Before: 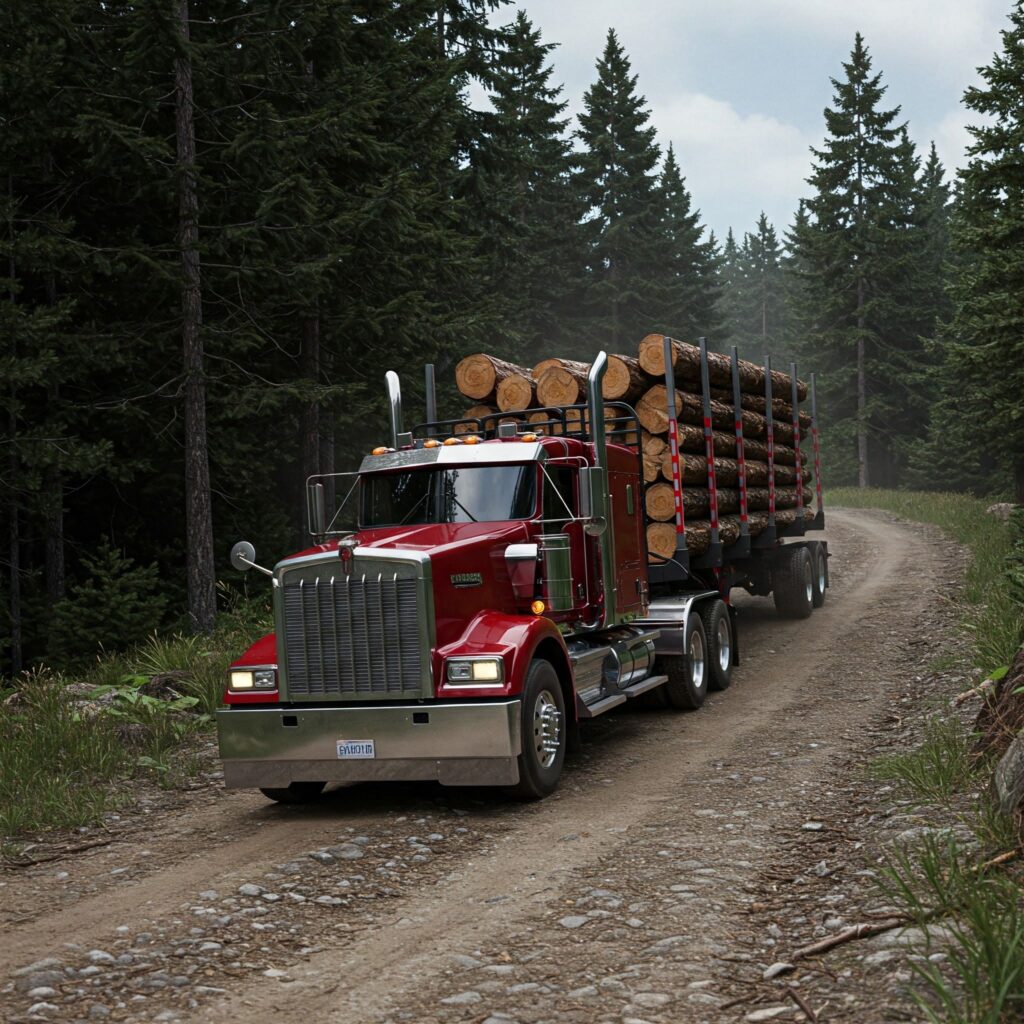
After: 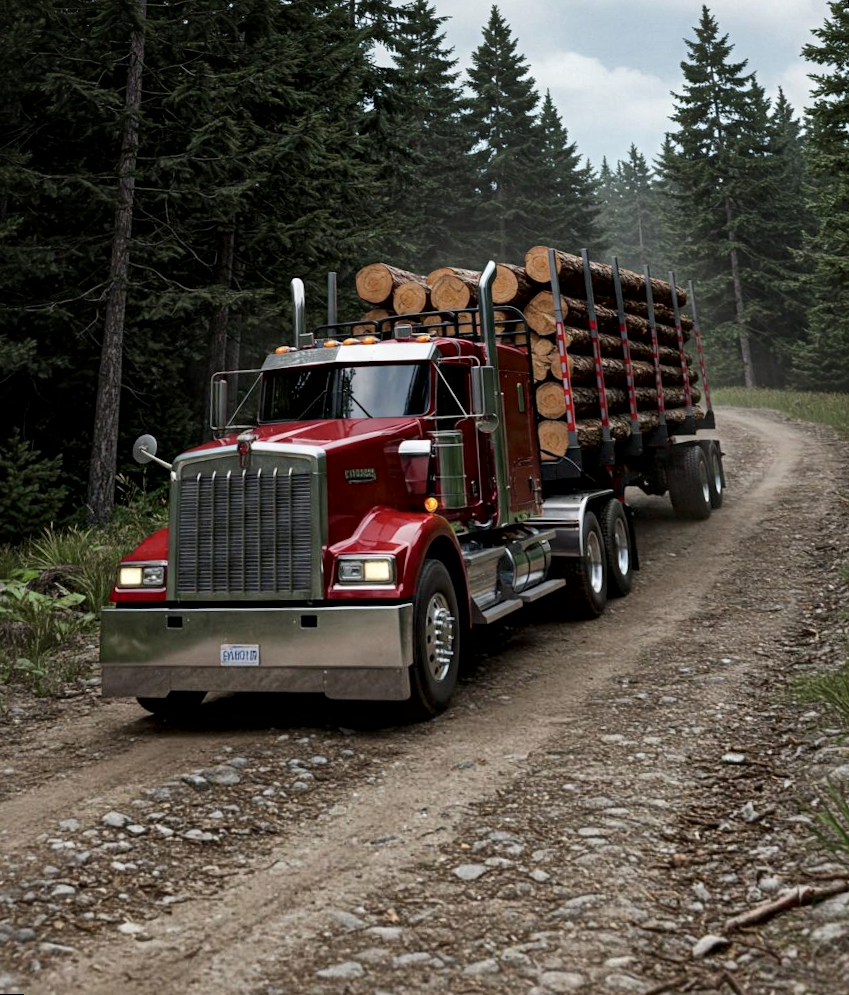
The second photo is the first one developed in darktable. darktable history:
local contrast: mode bilateral grid, contrast 20, coarseness 50, detail 171%, midtone range 0.2
rotate and perspective: rotation 0.72°, lens shift (vertical) -0.352, lens shift (horizontal) -0.051, crop left 0.152, crop right 0.859, crop top 0.019, crop bottom 0.964
